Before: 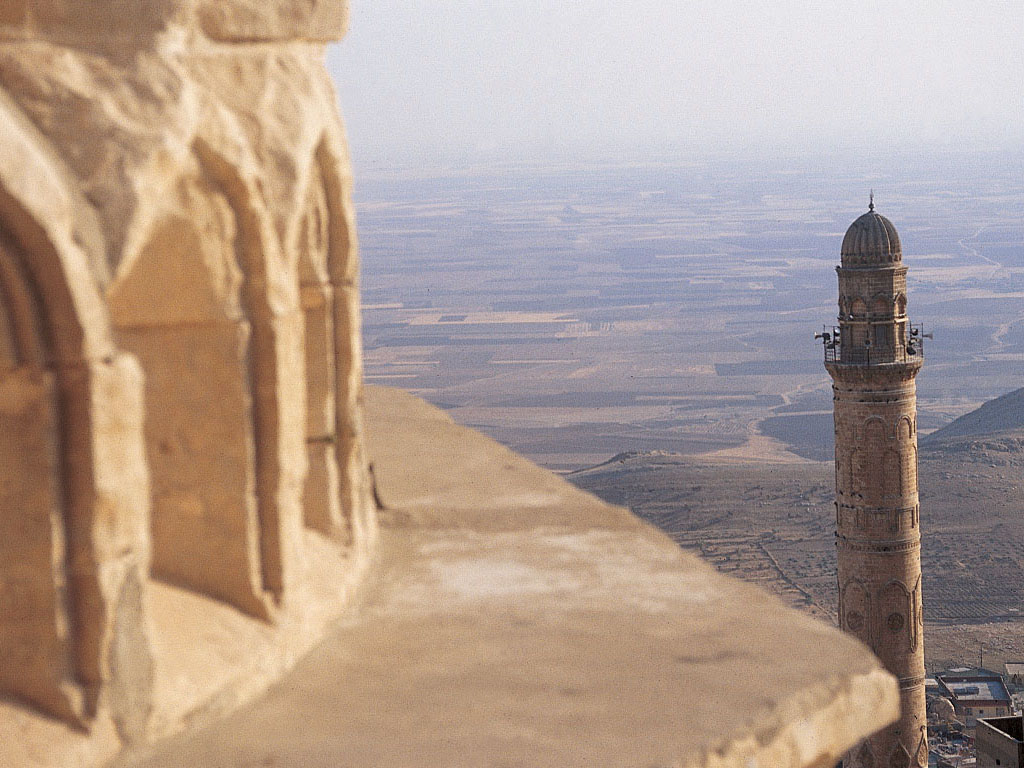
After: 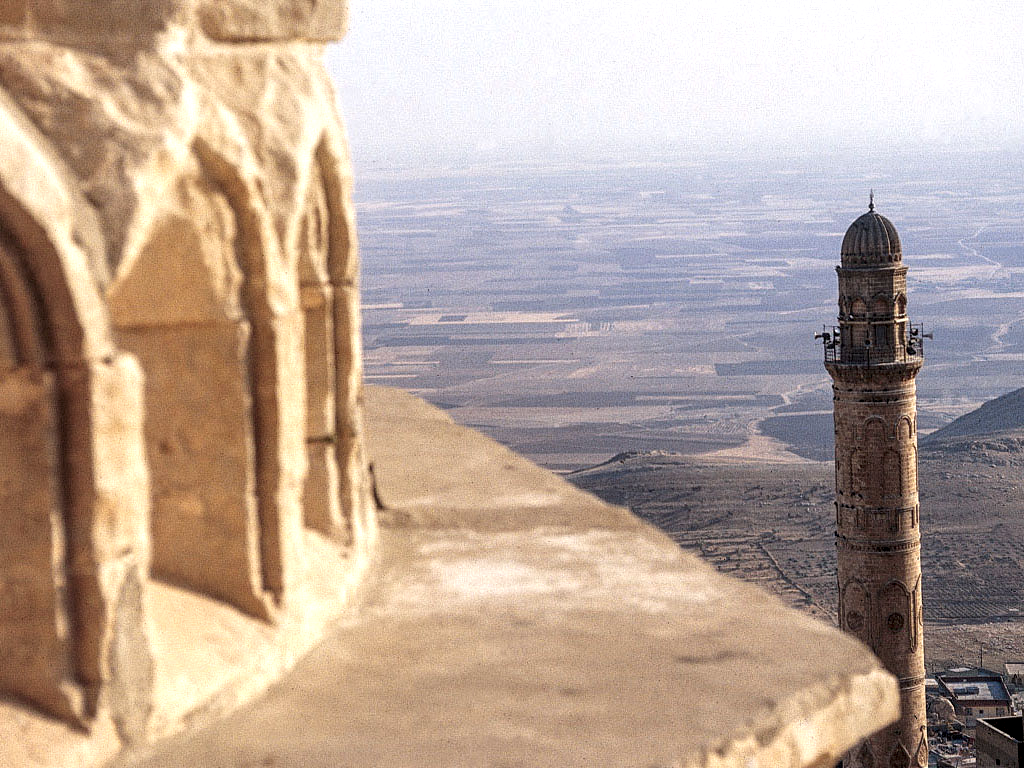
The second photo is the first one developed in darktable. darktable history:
tone equalizer: on, module defaults
levels: mode automatic, black 0.023%, white 99.97%, levels [0.062, 0.494, 0.925]
local contrast: highlights 60%, shadows 60%, detail 160%
